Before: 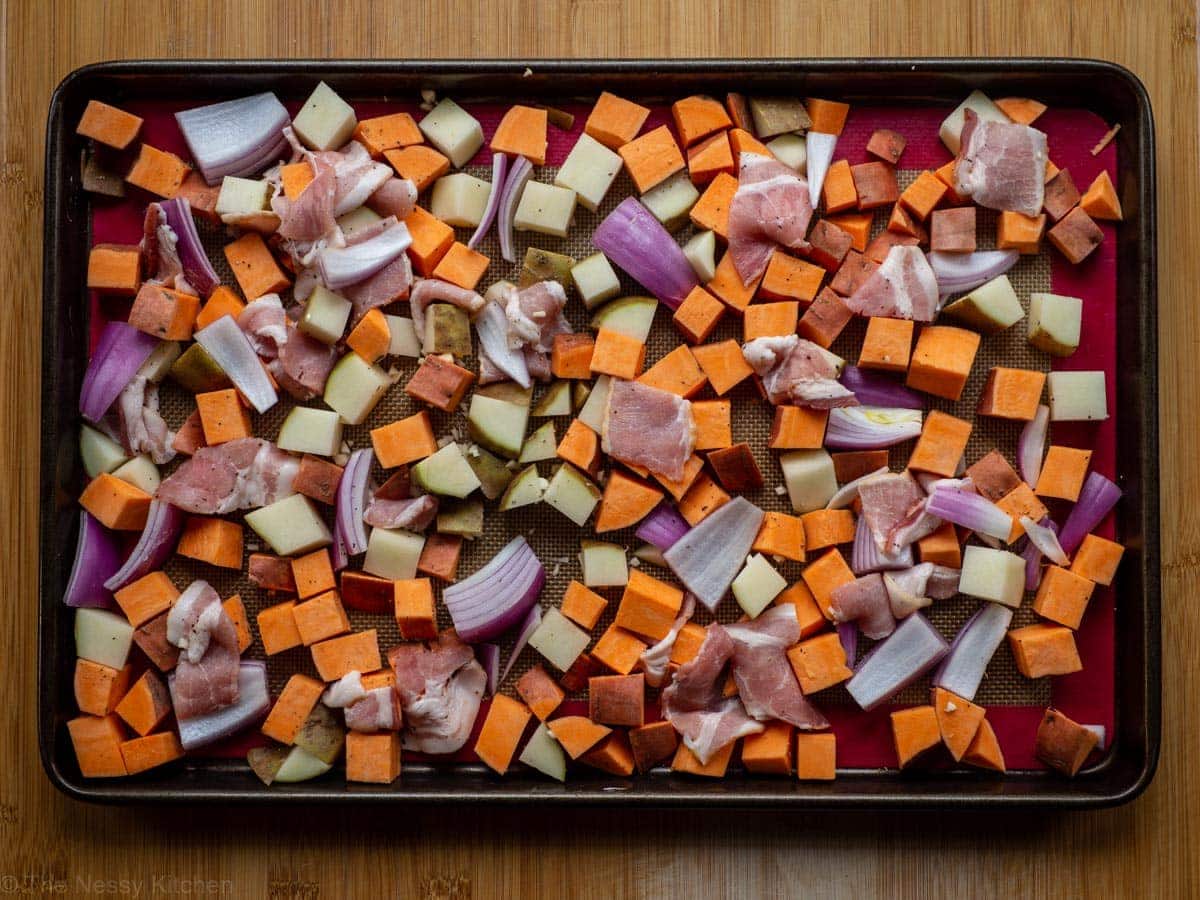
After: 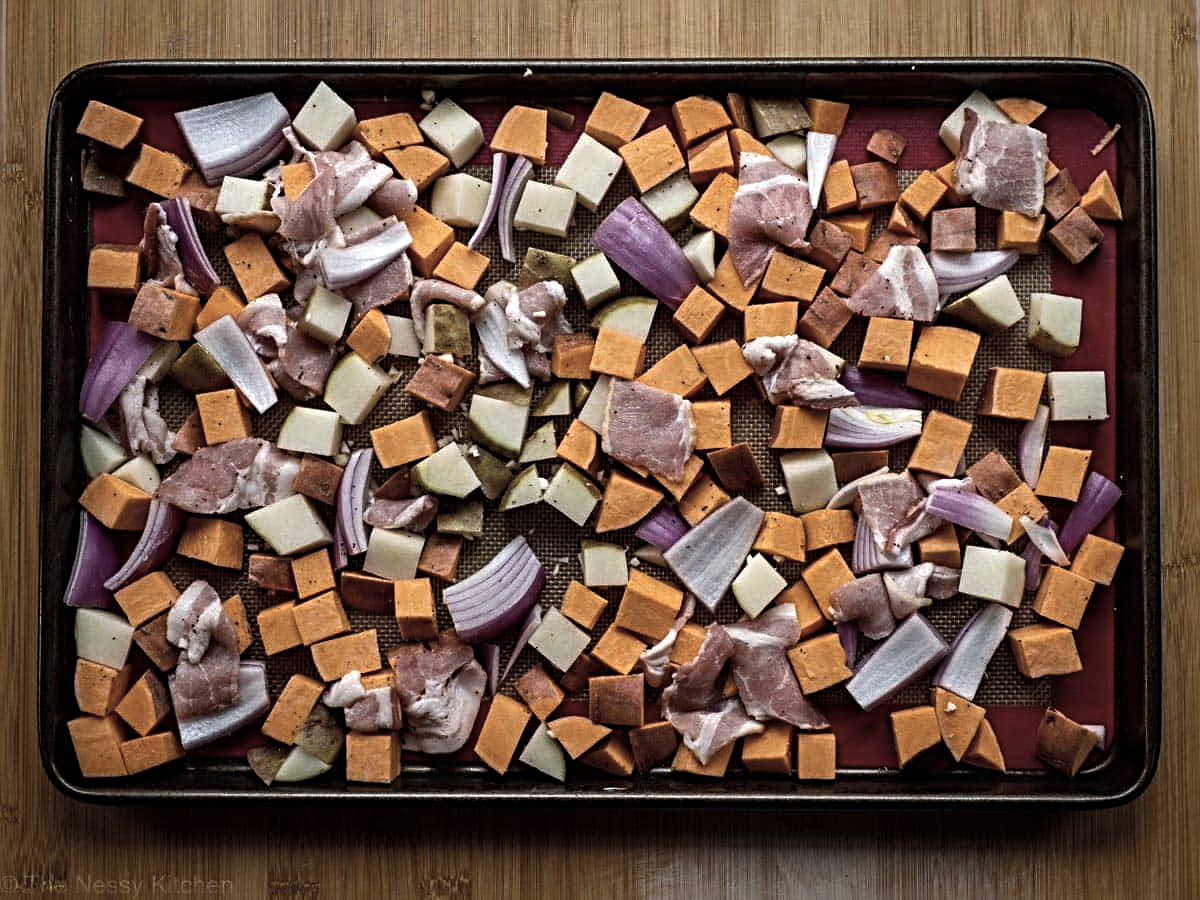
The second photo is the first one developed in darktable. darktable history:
sharpen: radius 4.842
color balance rgb: highlights gain › chroma 0.27%, highlights gain › hue 330.33°, perceptual saturation grading › global saturation 25.338%, perceptual brilliance grading › global brilliance 14.246%, perceptual brilliance grading › shadows -34.383%, contrast -9.801%
color correction: highlights b* 0.037, saturation 0.524
exposure: exposure -0.004 EV, compensate highlight preservation false
